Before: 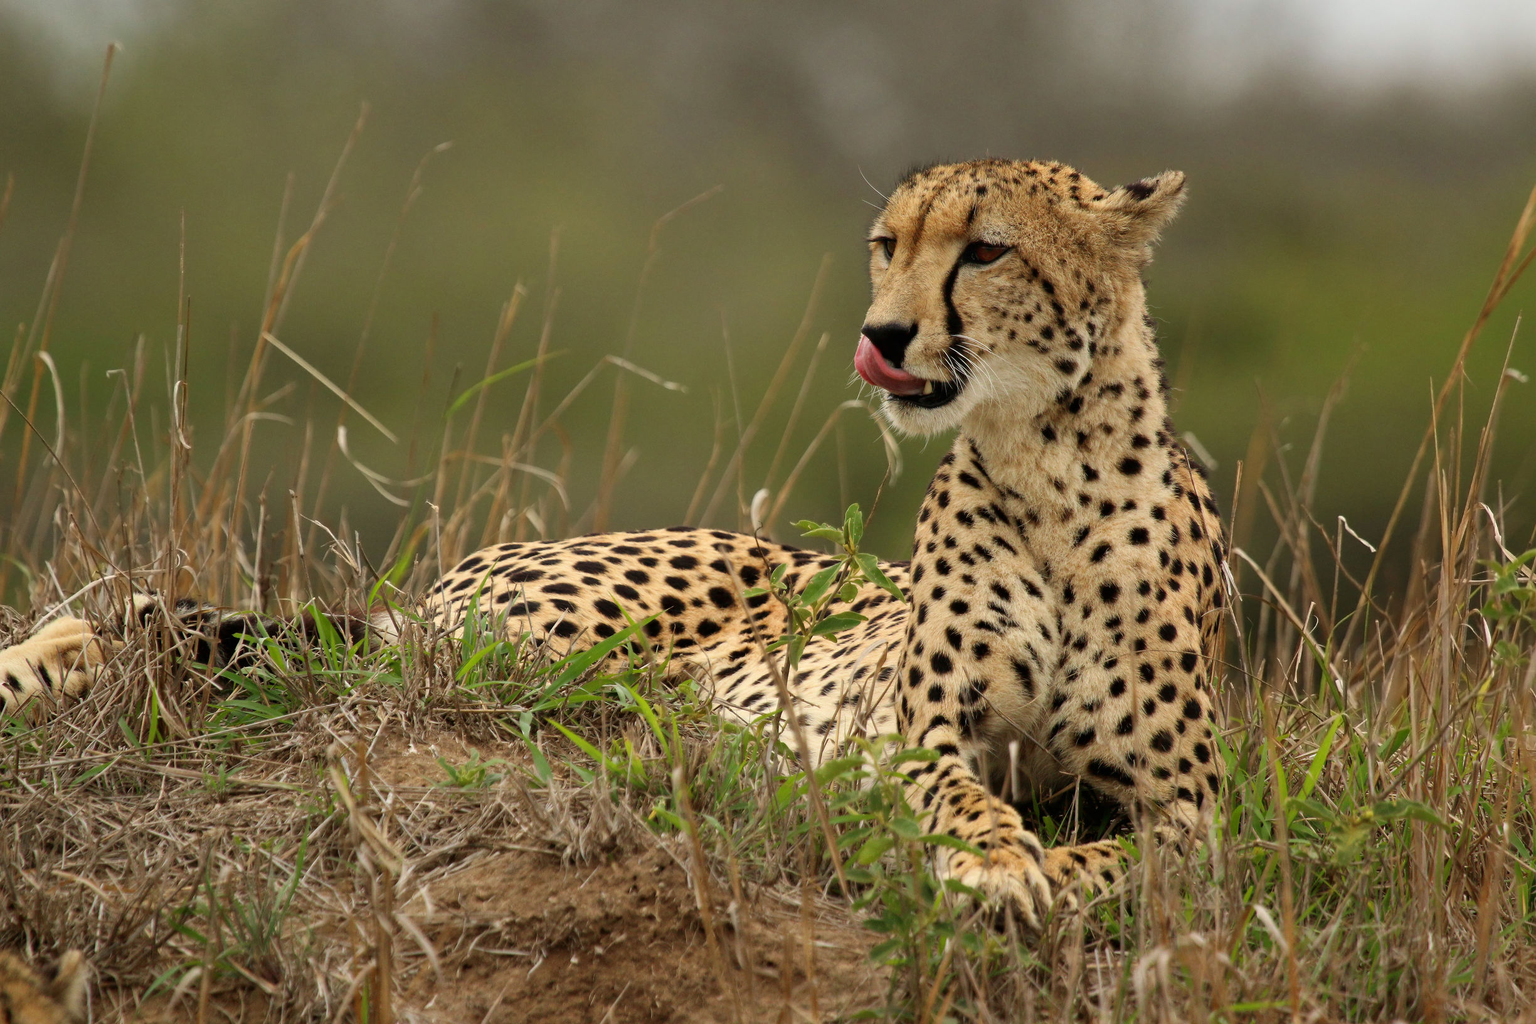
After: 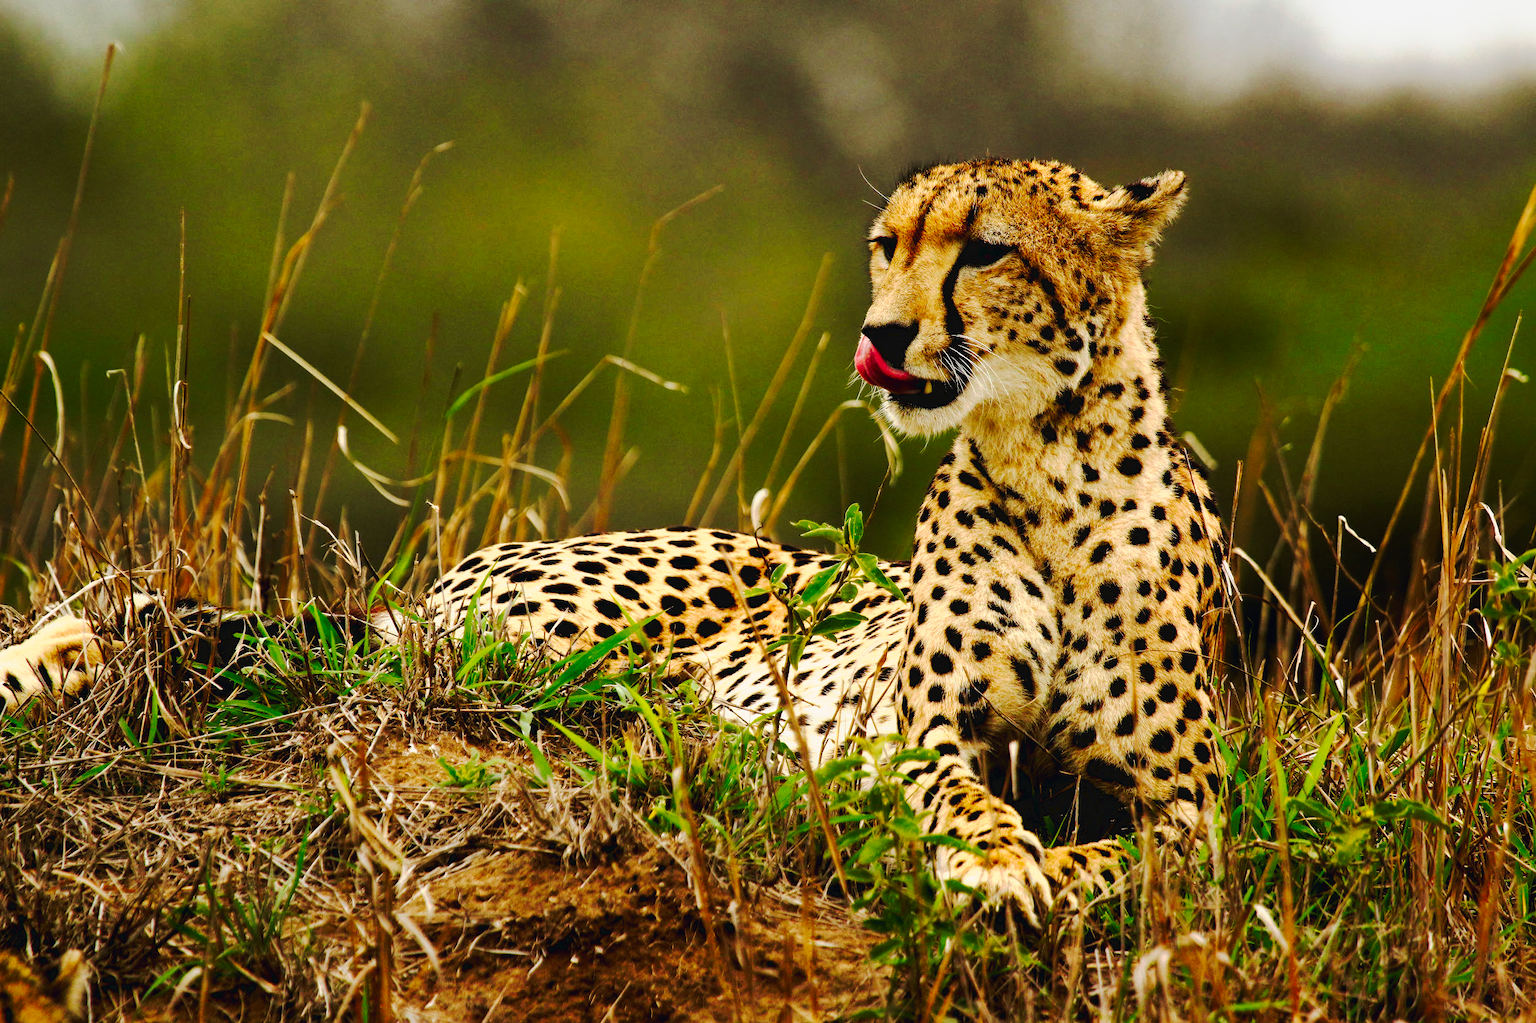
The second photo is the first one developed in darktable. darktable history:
tone curve: curves: ch0 [(0, 0) (0.003, 0.043) (0.011, 0.043) (0.025, 0.035) (0.044, 0.042) (0.069, 0.035) (0.1, 0.03) (0.136, 0.017) (0.177, 0.03) (0.224, 0.06) (0.277, 0.118) (0.335, 0.189) (0.399, 0.297) (0.468, 0.483) (0.543, 0.631) (0.623, 0.746) (0.709, 0.823) (0.801, 0.944) (0.898, 0.966) (1, 1)], preserve colors none
tone equalizer: on, module defaults
